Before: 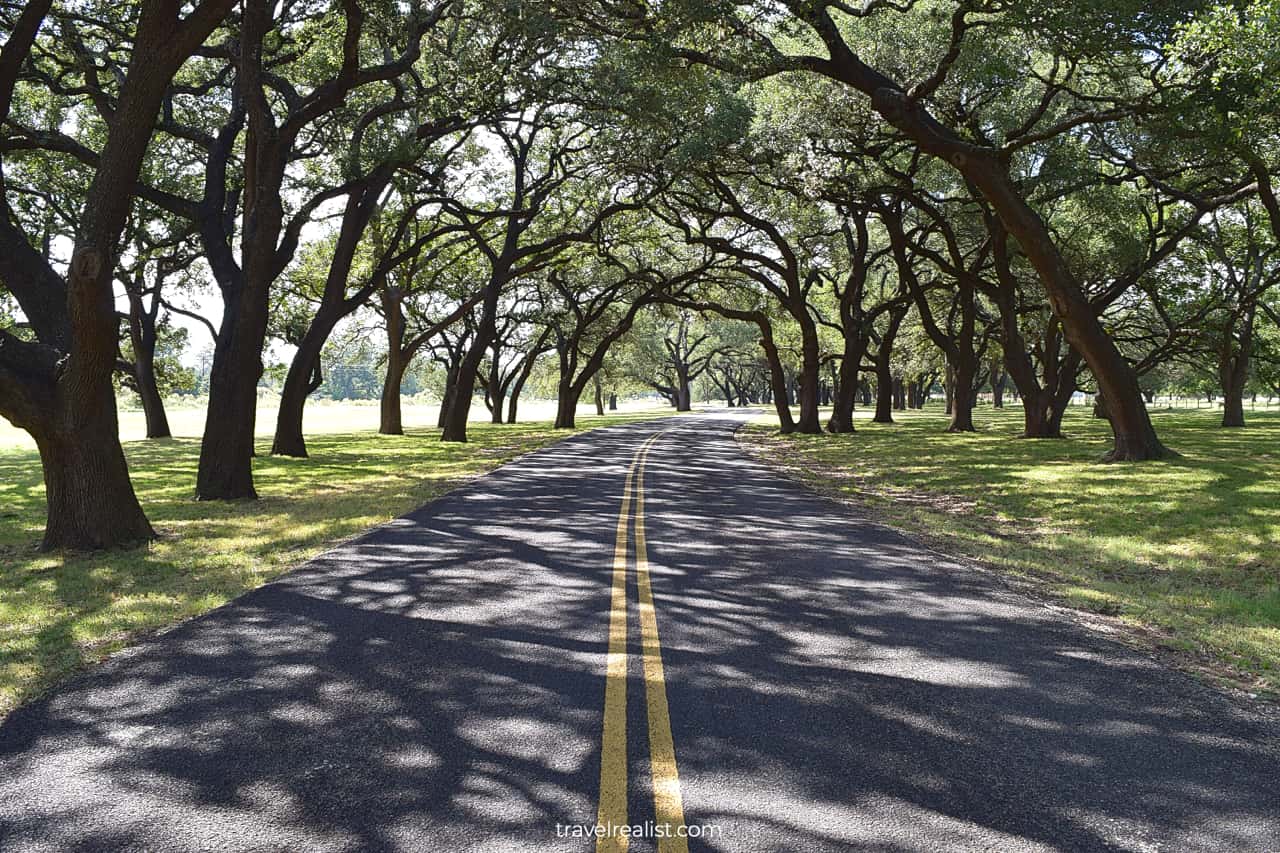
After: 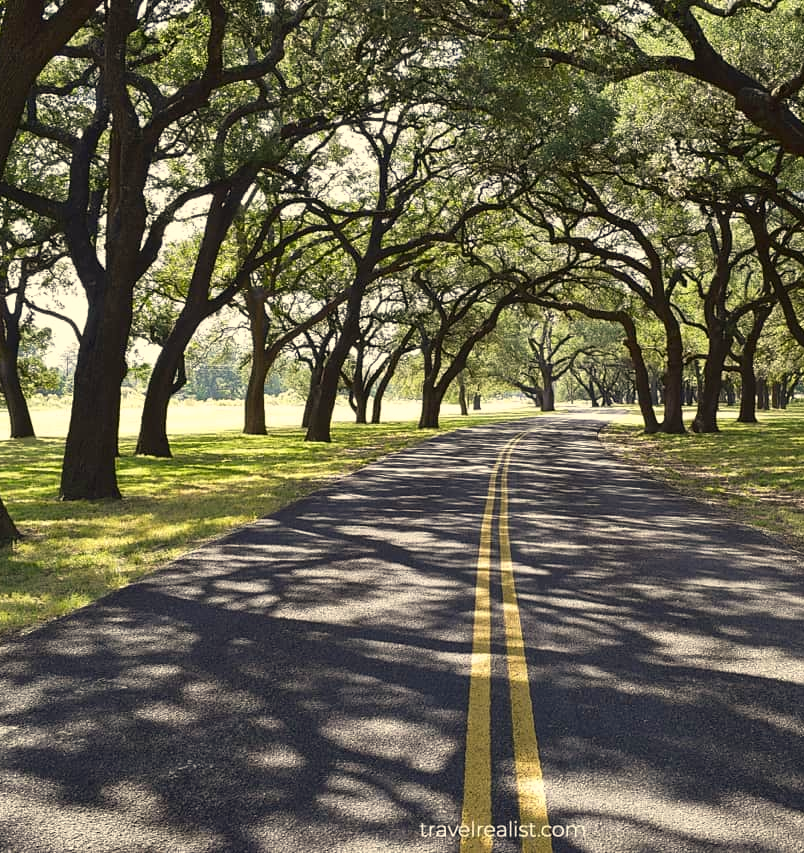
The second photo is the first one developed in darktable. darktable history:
crop: left 10.644%, right 26.528%
color correction: highlights a* 1.39, highlights b* 17.83
